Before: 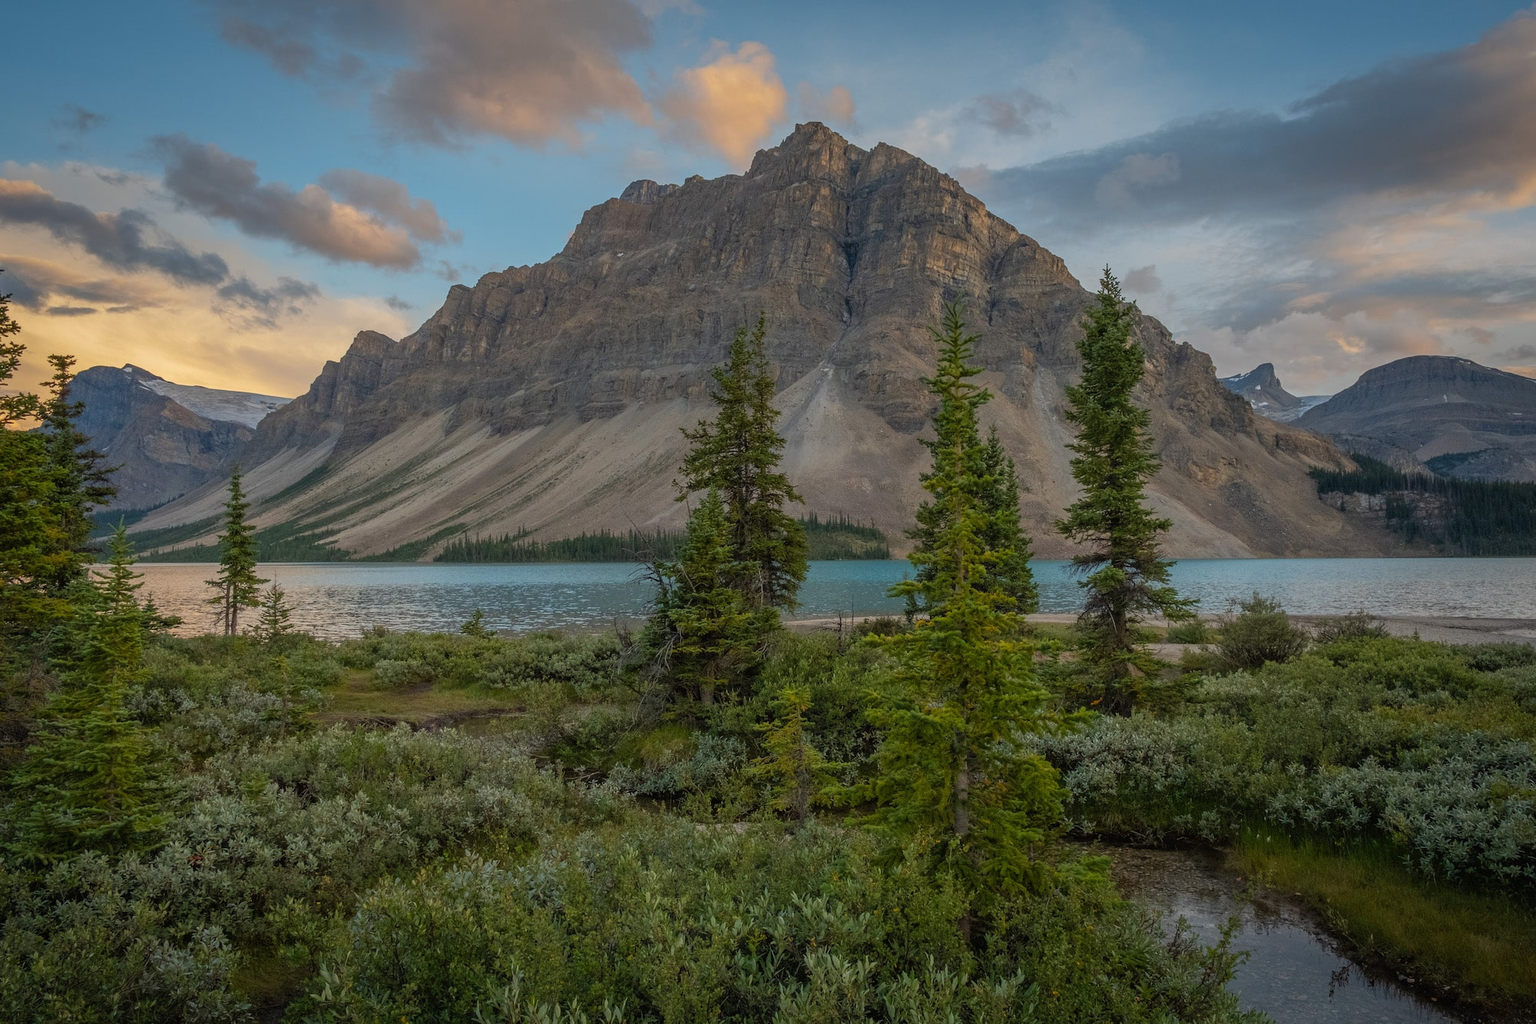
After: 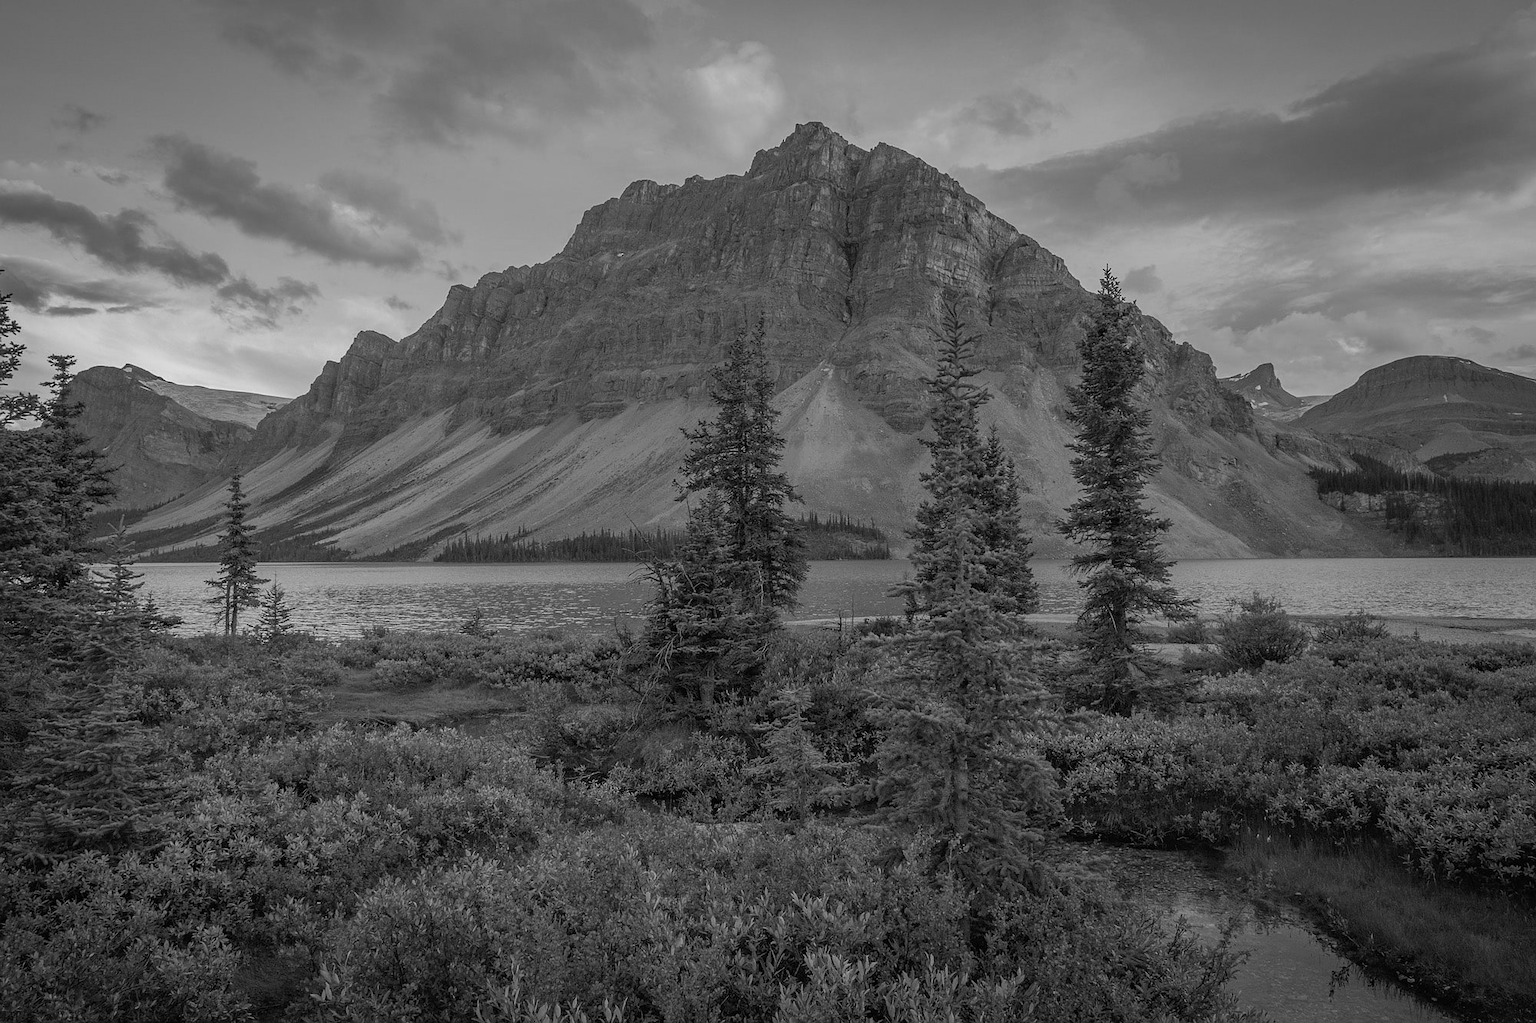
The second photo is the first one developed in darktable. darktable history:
monochrome: on, module defaults
sharpen: radius 1
exposure: compensate highlight preservation false
